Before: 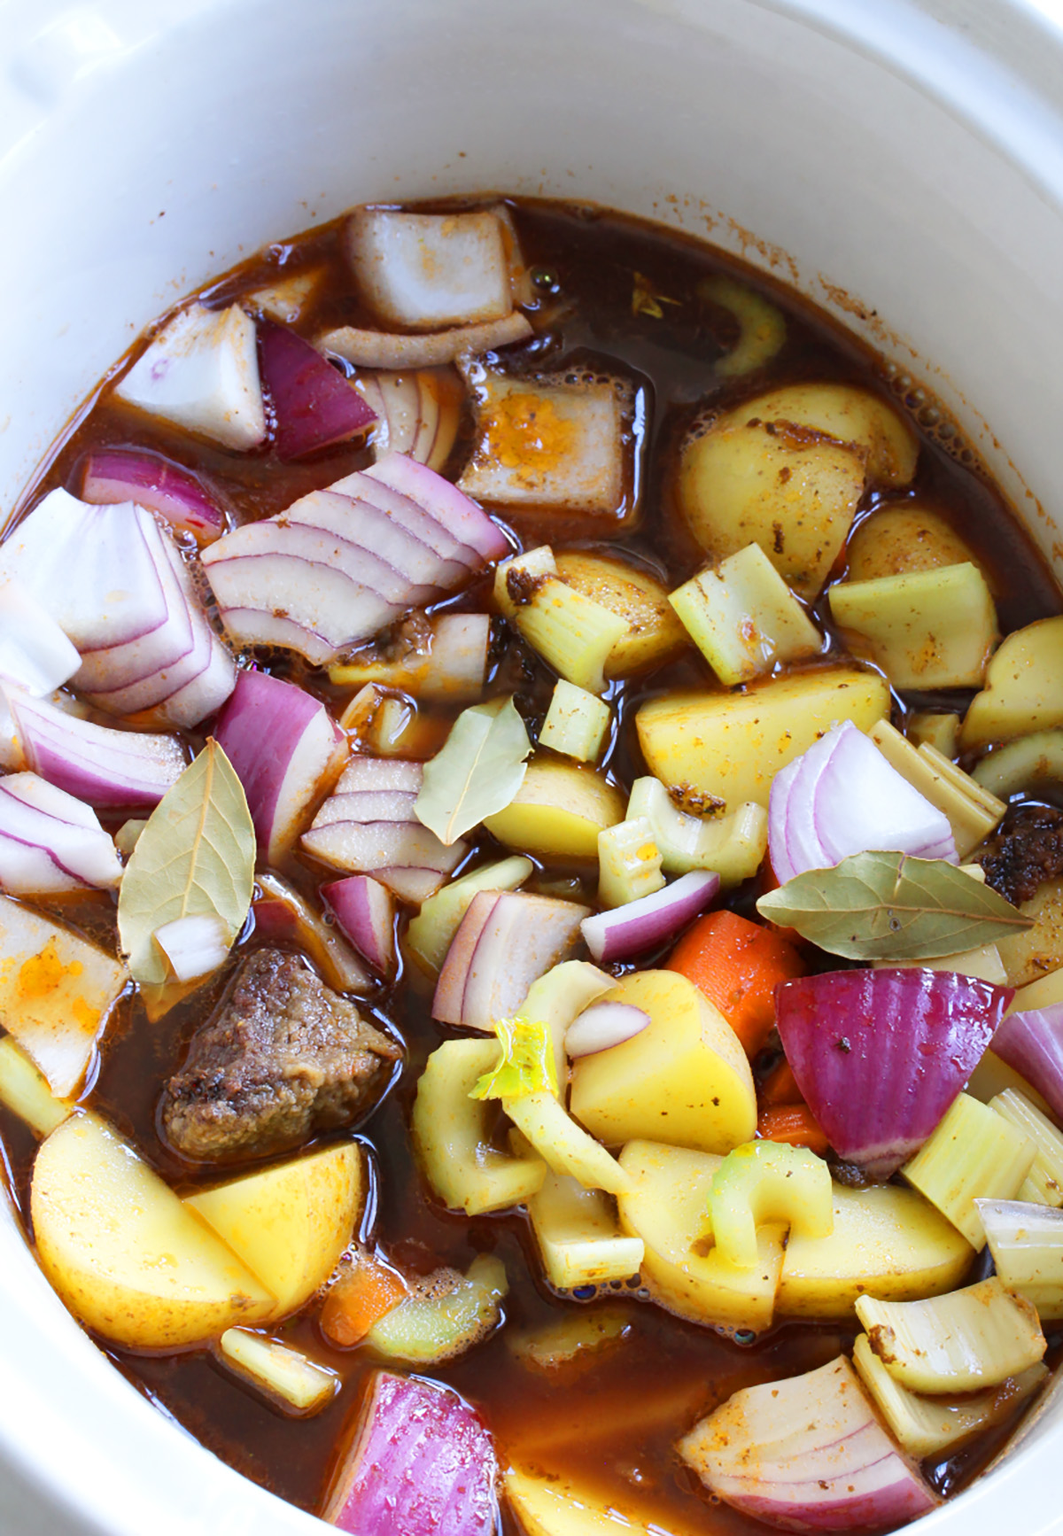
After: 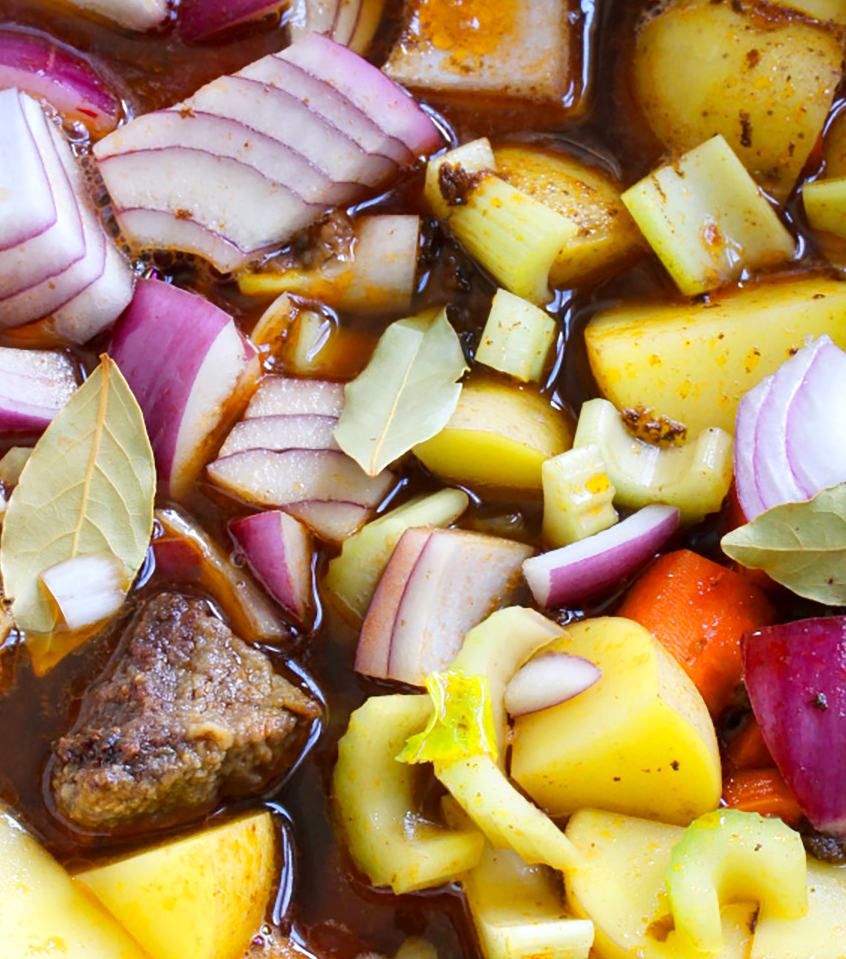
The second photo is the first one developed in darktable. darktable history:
color balance: output saturation 110%
crop: left 11.123%, top 27.61%, right 18.3%, bottom 17.034%
local contrast: highlights 100%, shadows 100%, detail 120%, midtone range 0.2
